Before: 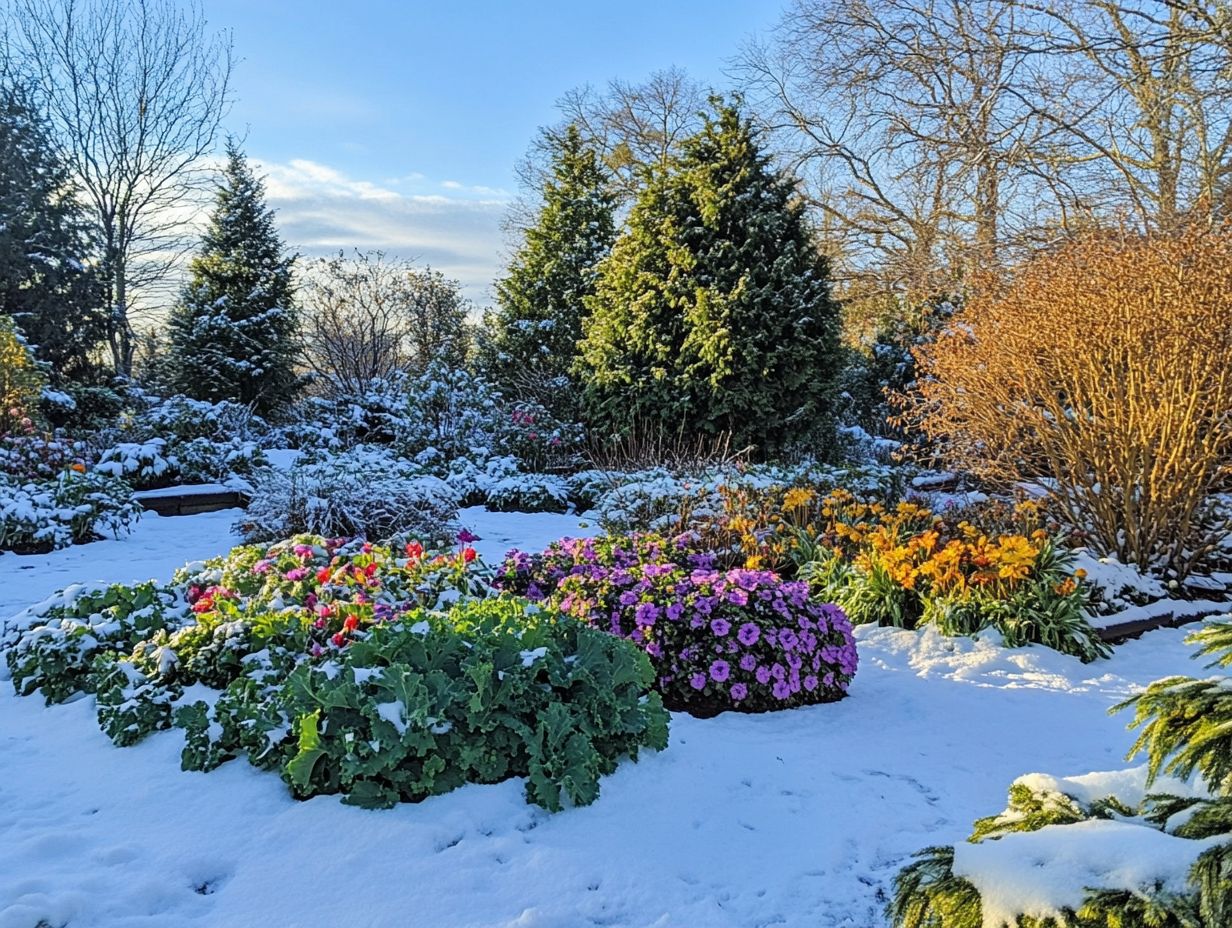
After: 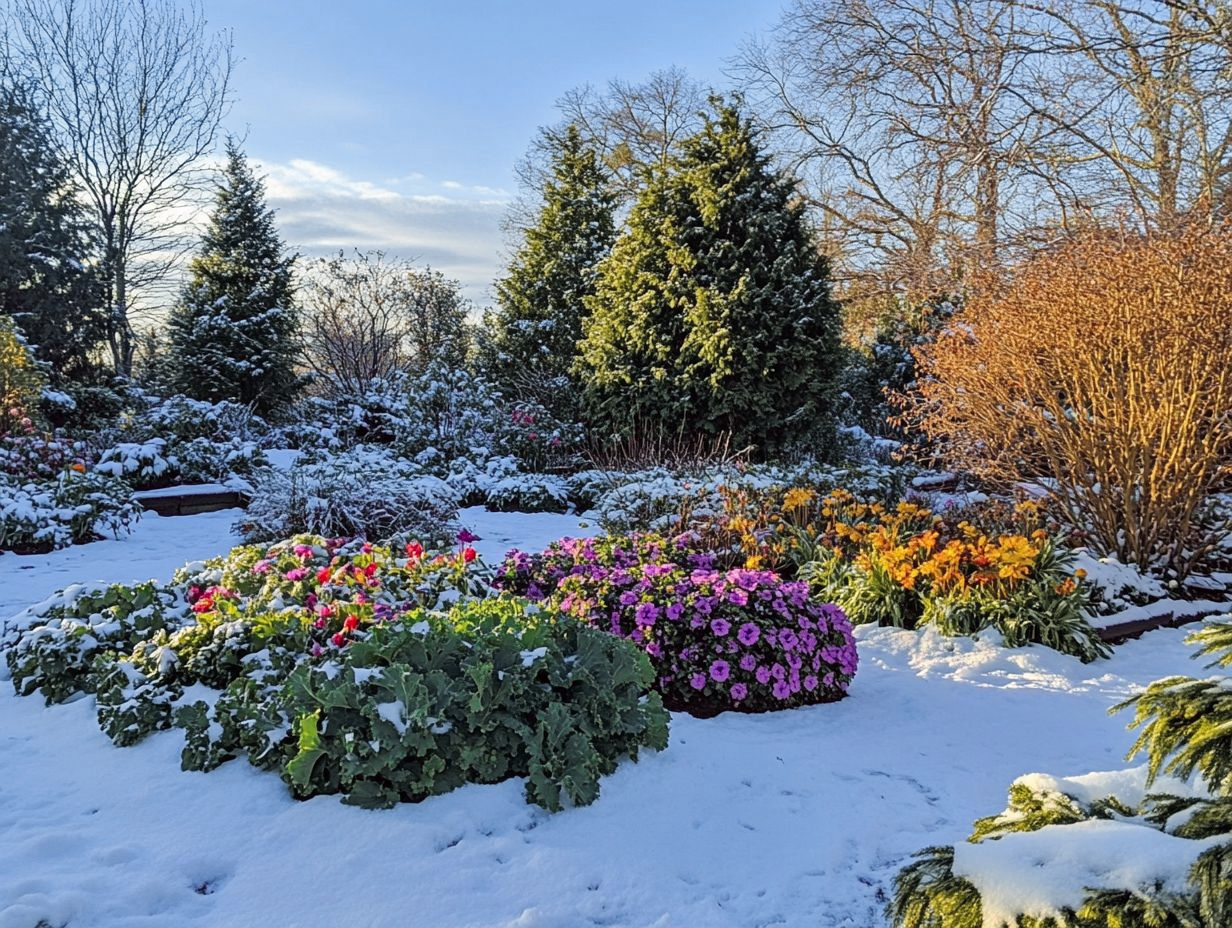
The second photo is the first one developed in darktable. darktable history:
tone curve: curves: ch0 [(0, 0) (0.253, 0.237) (1, 1)]; ch1 [(0, 0) (0.401, 0.42) (0.442, 0.47) (0.491, 0.495) (0.511, 0.523) (0.557, 0.565) (0.66, 0.683) (1, 1)]; ch2 [(0, 0) (0.394, 0.413) (0.5, 0.5) (0.578, 0.568) (1, 1)], color space Lab, independent channels, preserve colors none
